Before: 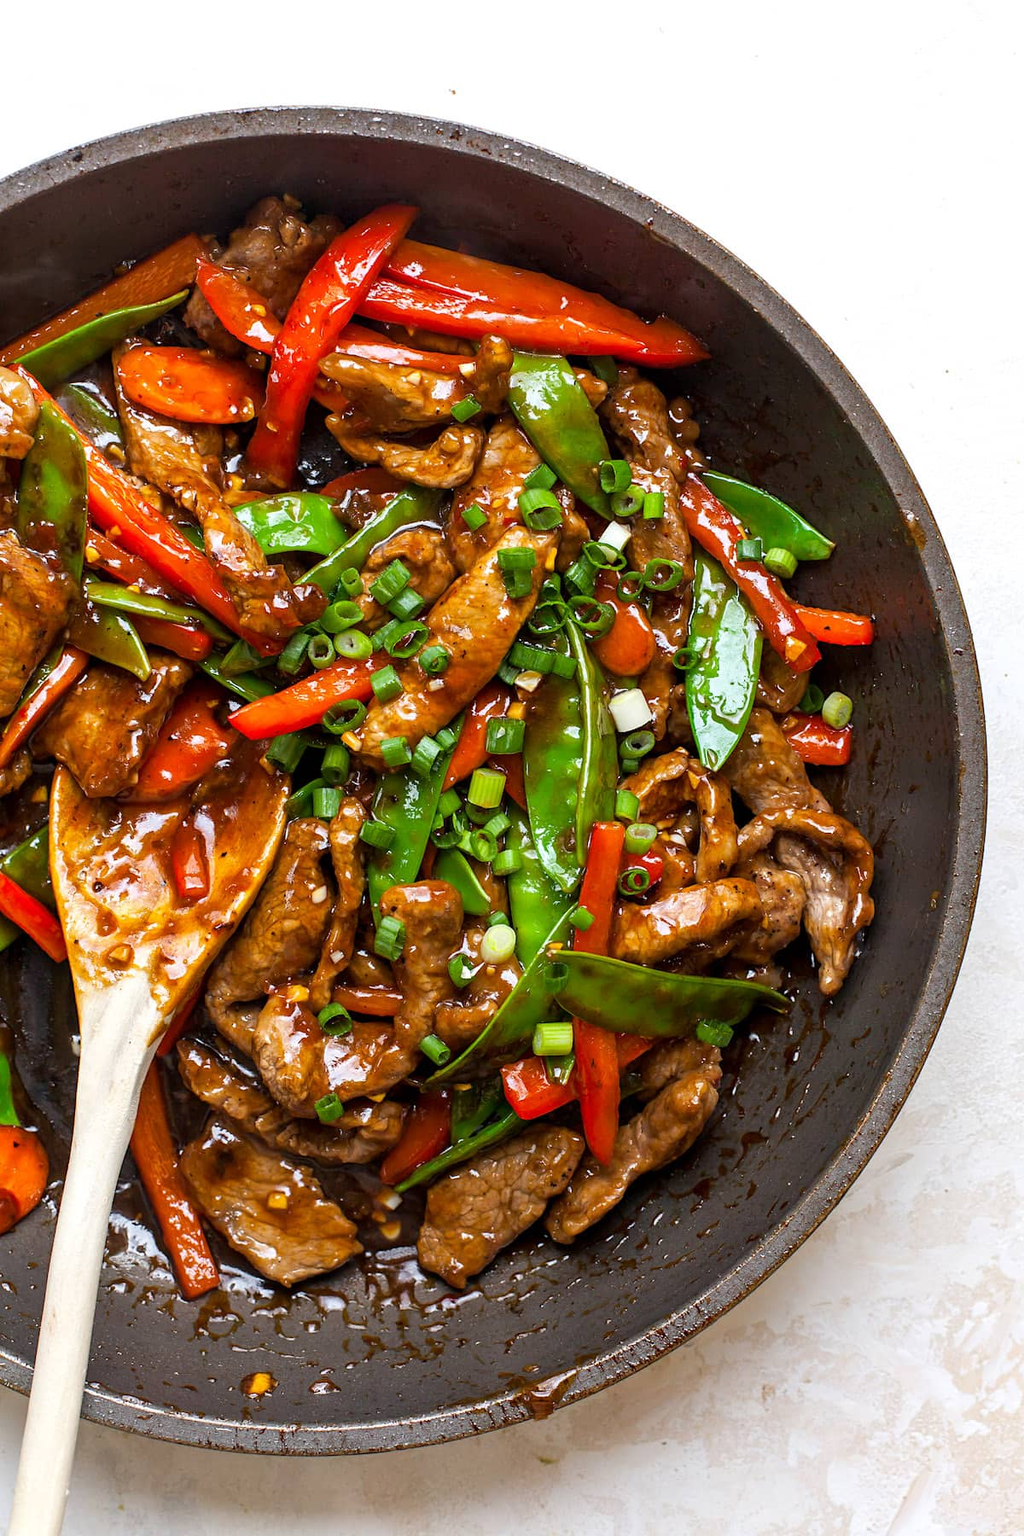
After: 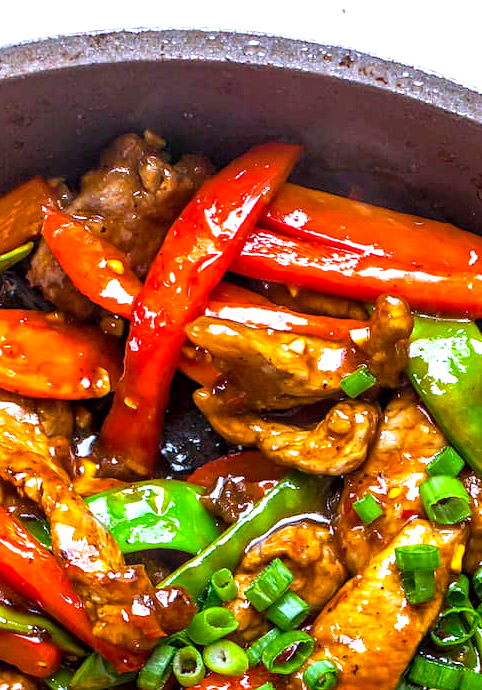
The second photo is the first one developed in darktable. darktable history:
exposure: compensate highlight preservation false
color balance rgb: perceptual saturation grading › global saturation 11.709%, perceptual brilliance grading › global brilliance 24.534%, global vibrance 20%
local contrast: on, module defaults
color calibration: illuminant custom, x 0.372, y 0.383, temperature 4279.49 K
crop: left 15.701%, top 5.436%, right 44.054%, bottom 56.202%
